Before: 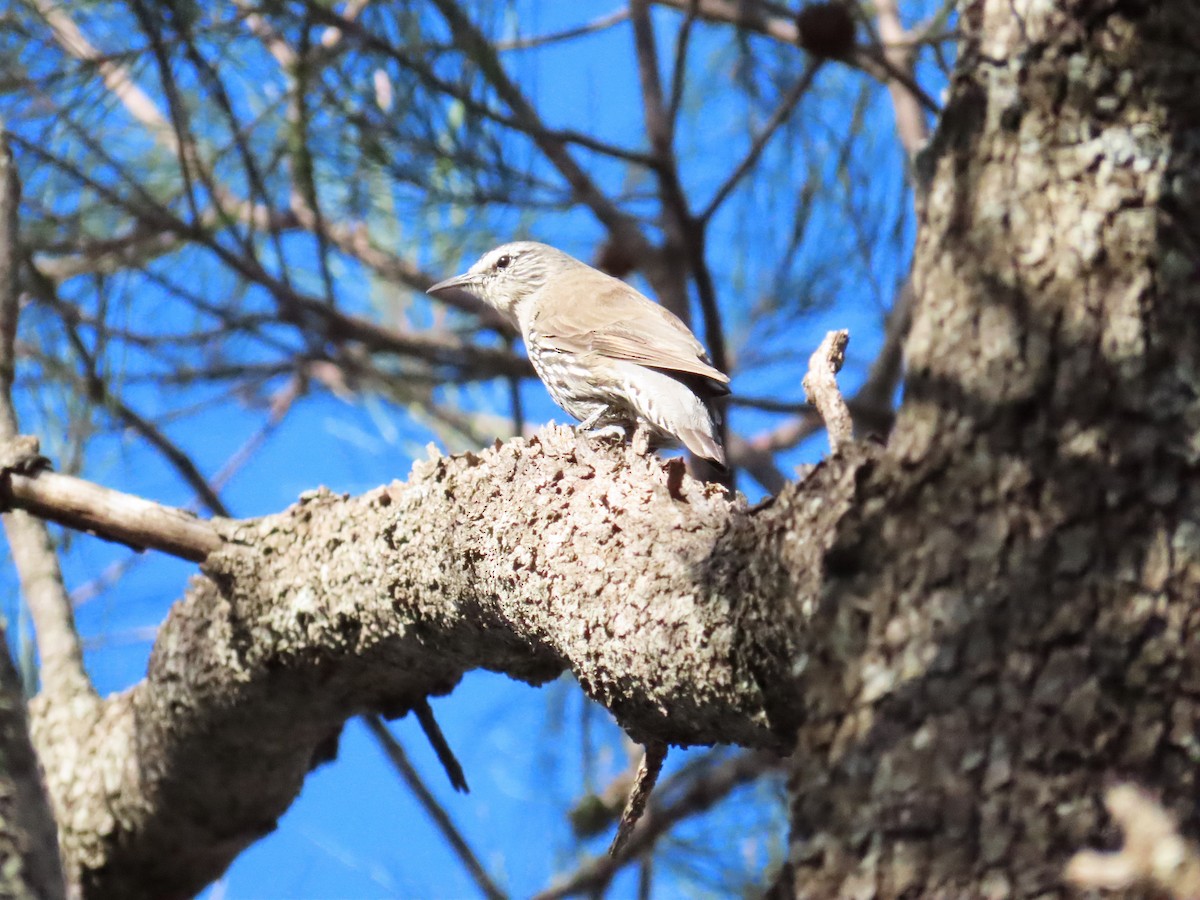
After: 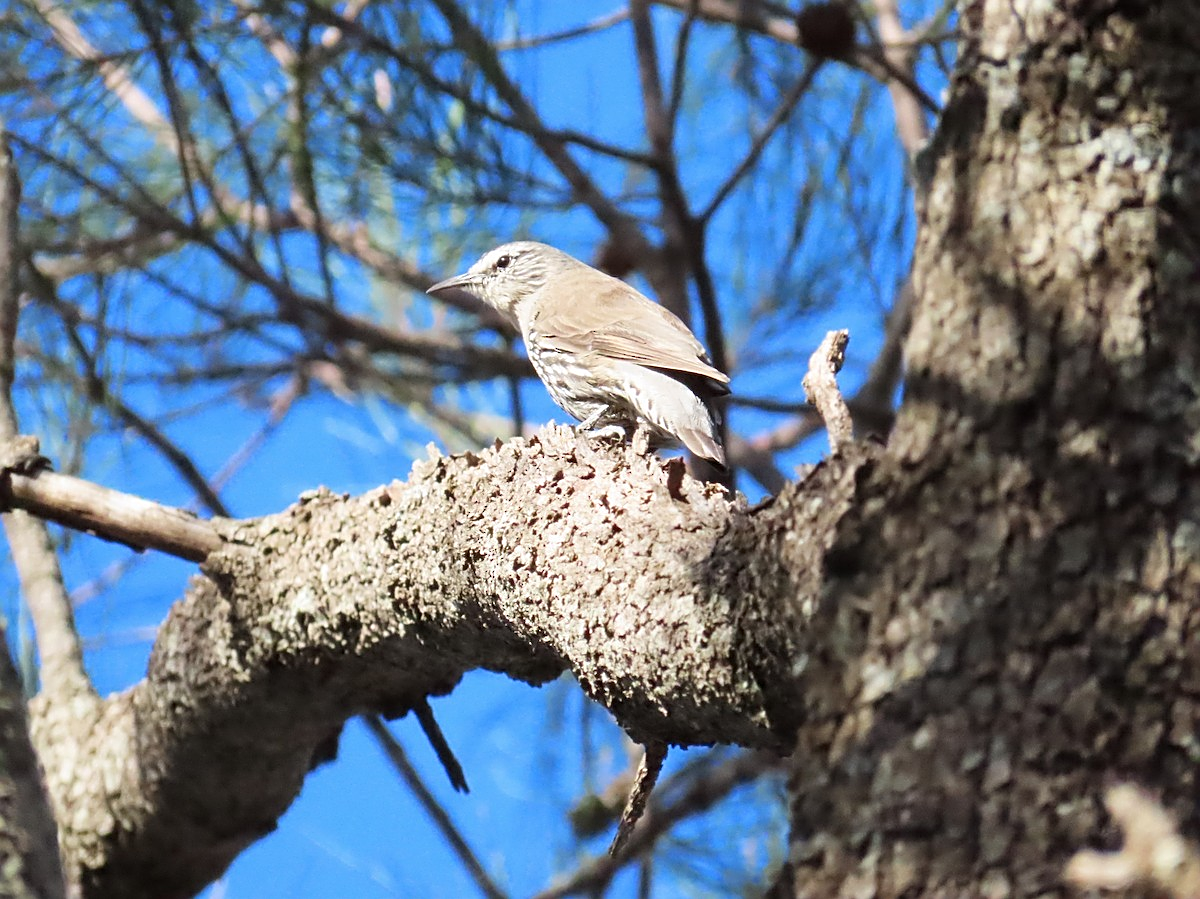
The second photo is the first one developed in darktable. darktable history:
sharpen: on, module defaults
crop: bottom 0.058%
